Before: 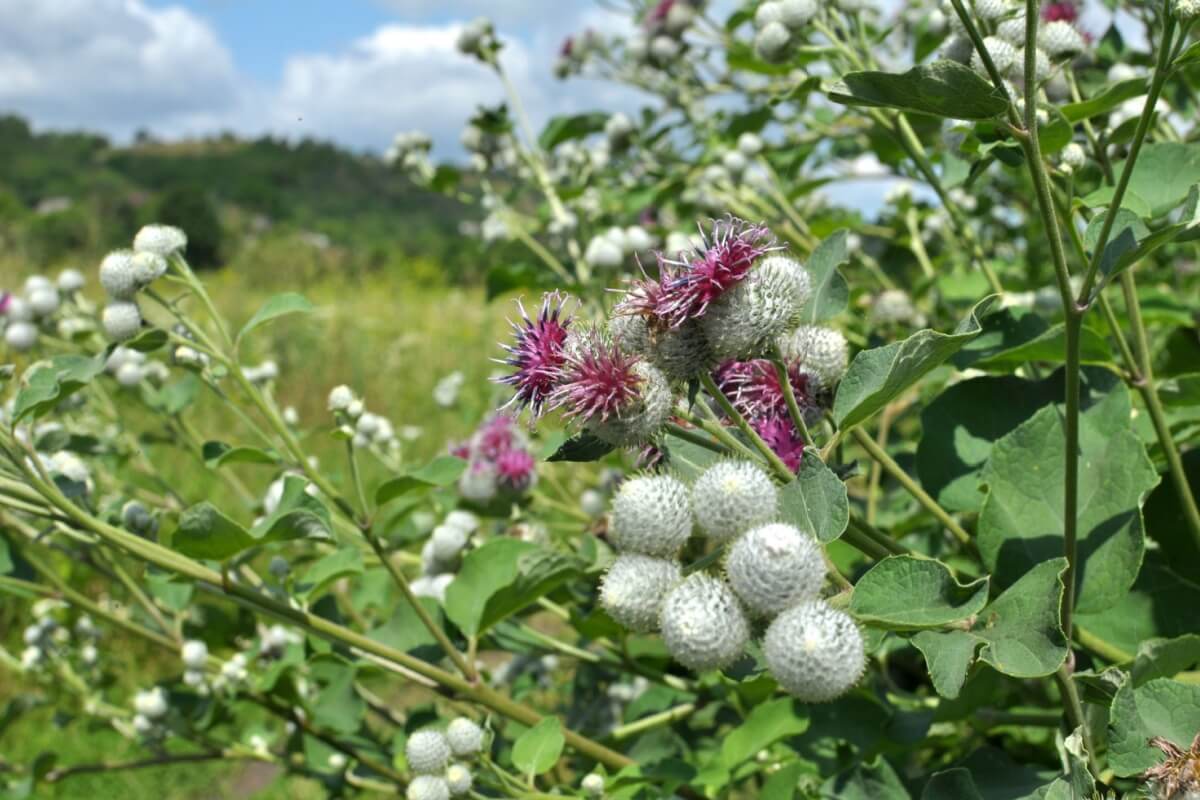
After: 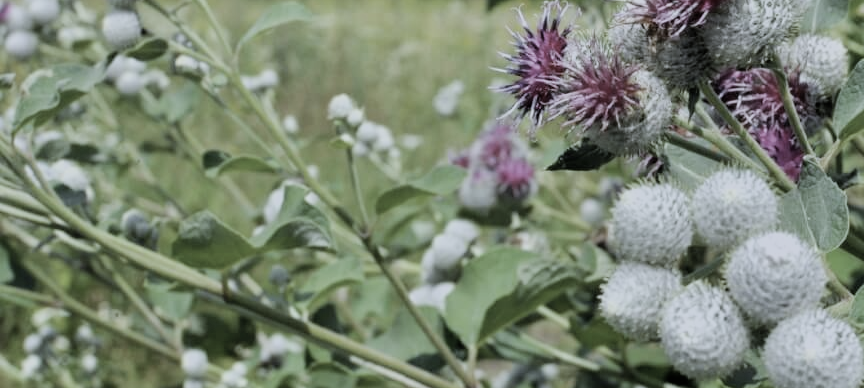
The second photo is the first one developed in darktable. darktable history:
white balance: red 0.948, green 1.02, blue 1.176
crop: top 36.498%, right 27.964%, bottom 14.995%
filmic rgb: black relative exposure -7.65 EV, white relative exposure 4.56 EV, hardness 3.61, contrast 1.05
color correction: saturation 0.5
